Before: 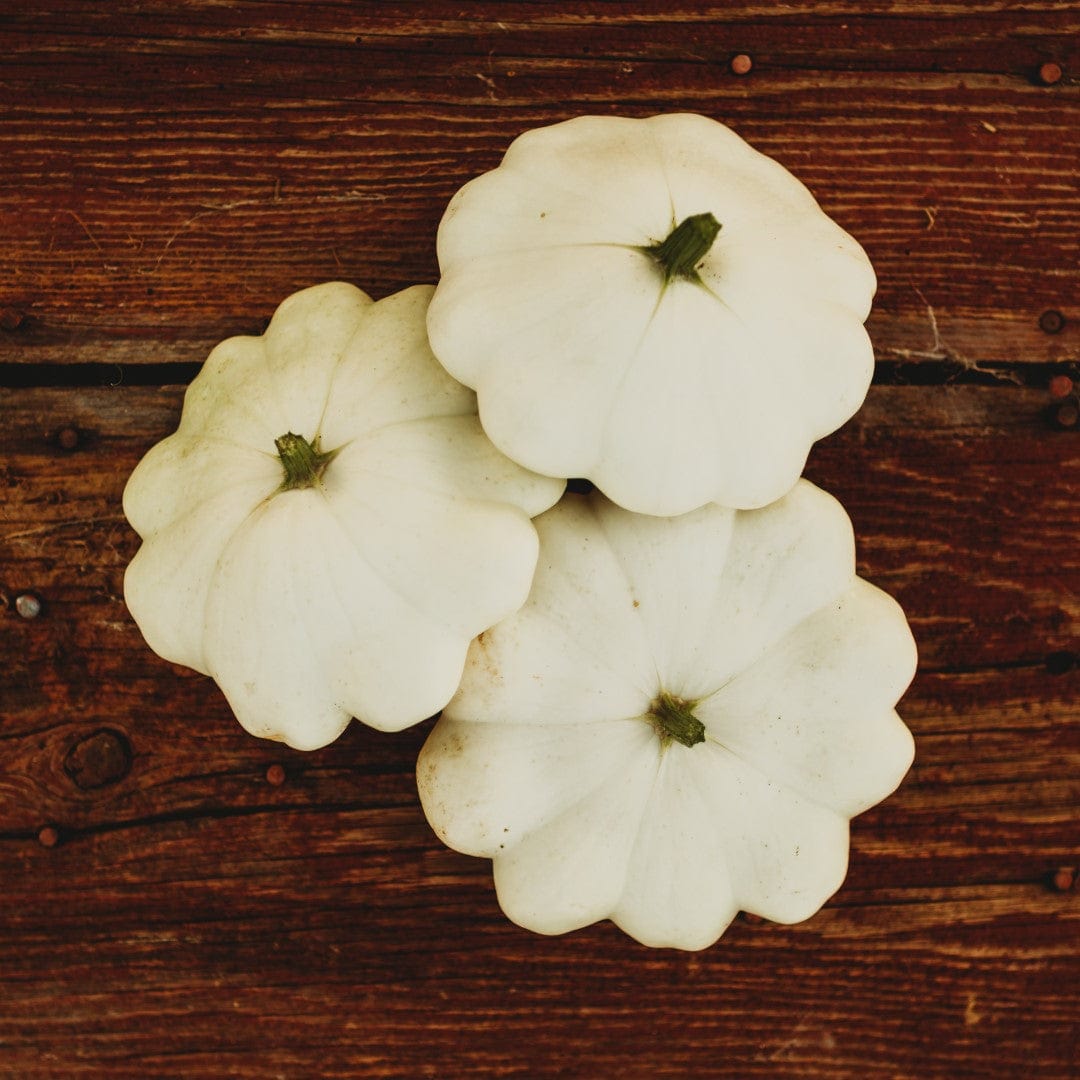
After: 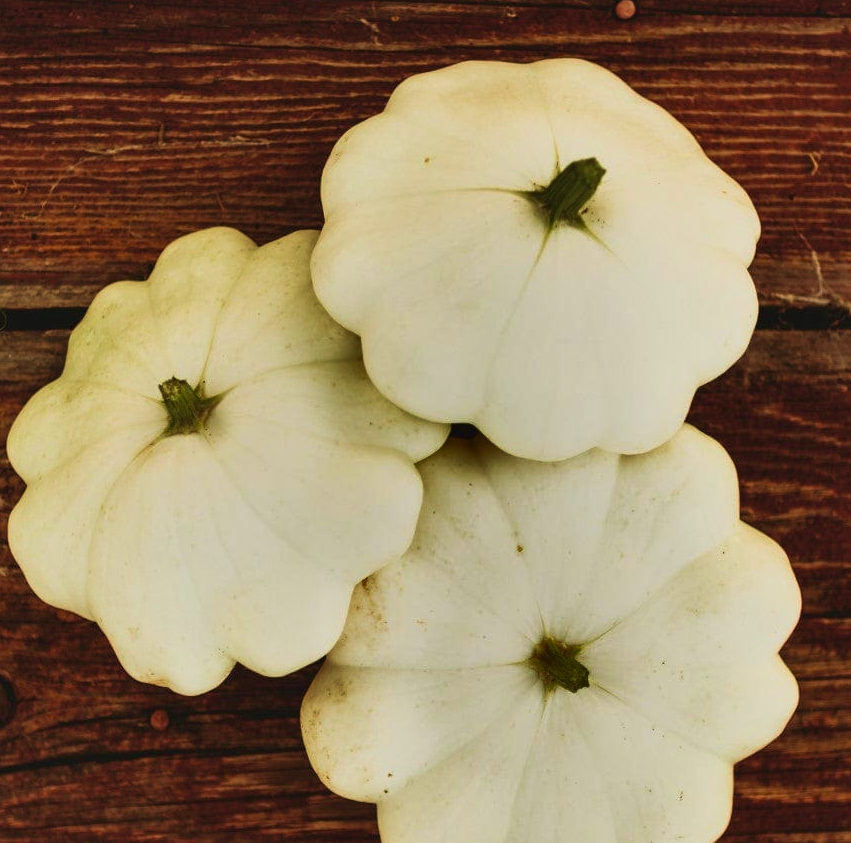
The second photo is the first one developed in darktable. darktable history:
shadows and highlights: shadows 30.63, highlights -63.22, shadows color adjustment 98%, highlights color adjustment 58.61%, soften with gaussian
velvia: strength 45%
crop and rotate: left 10.77%, top 5.1%, right 10.41%, bottom 16.76%
